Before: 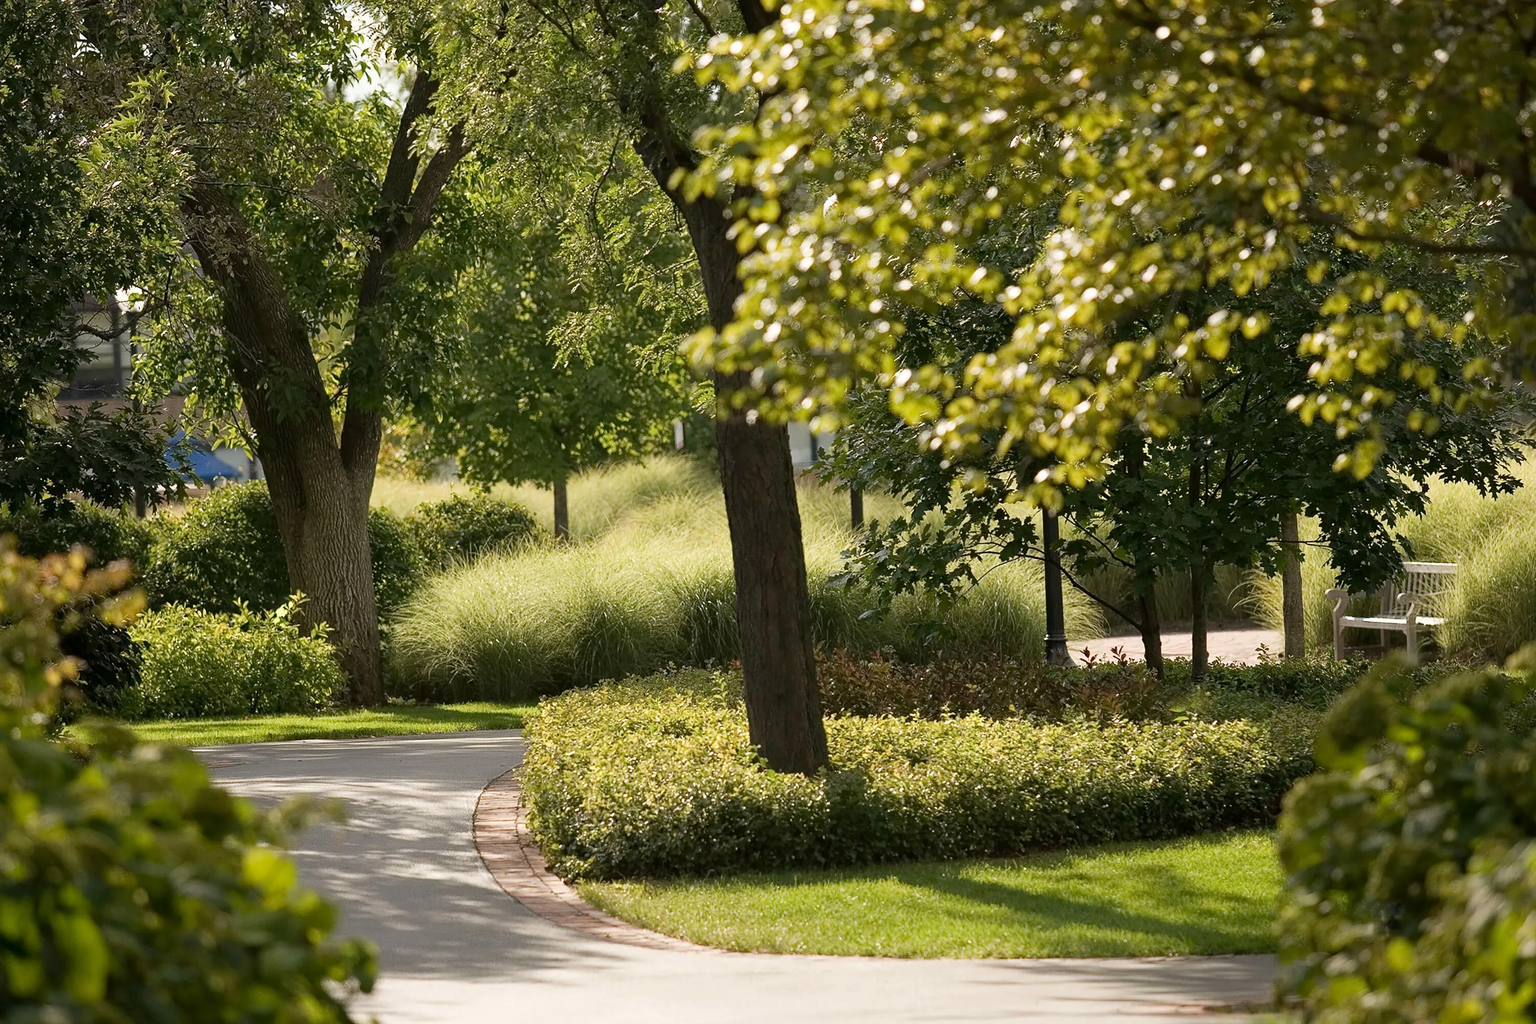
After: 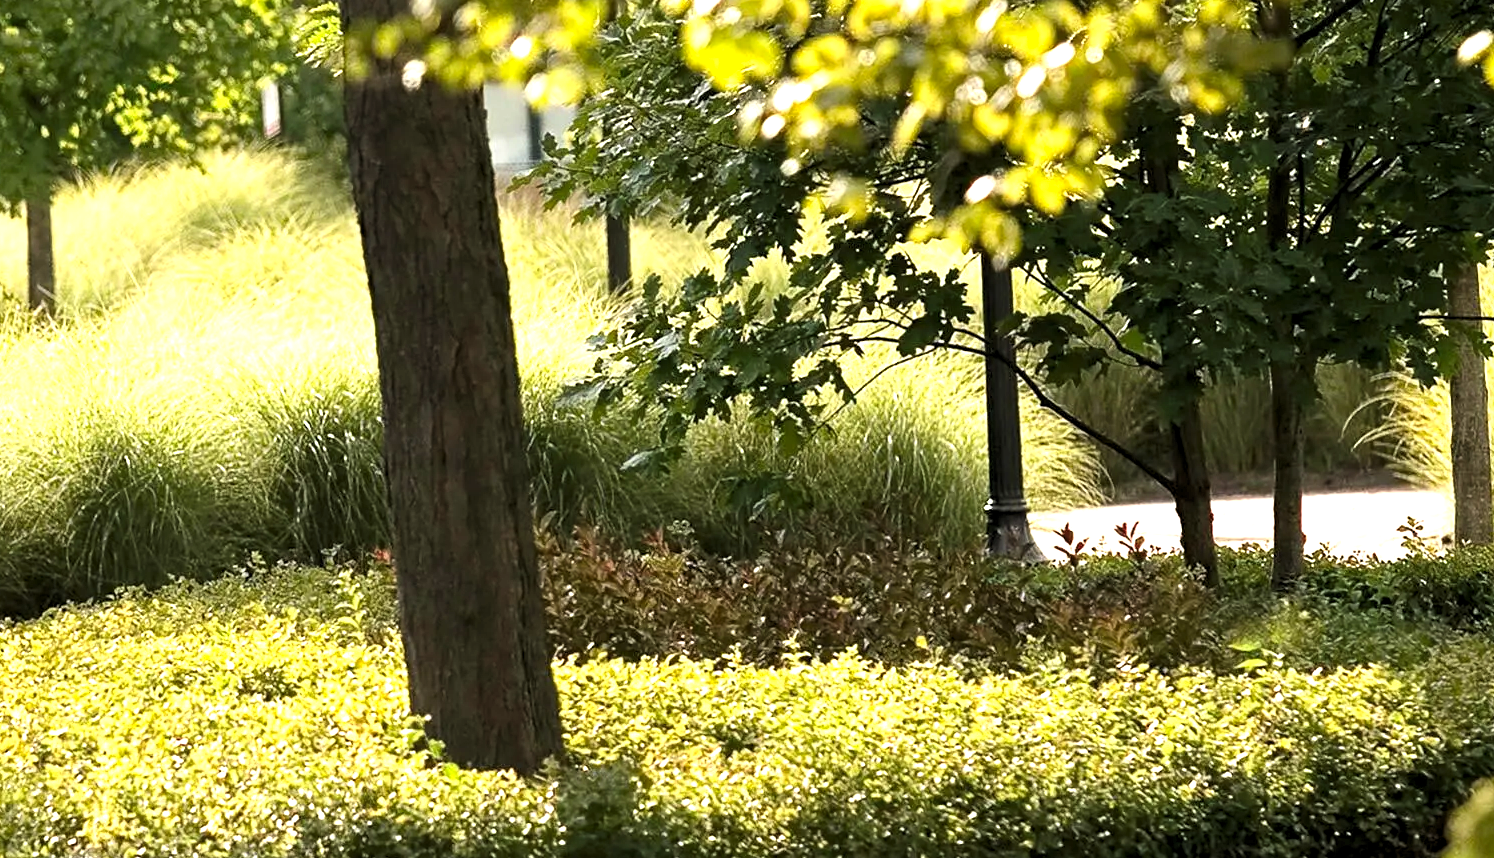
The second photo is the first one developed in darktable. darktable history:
exposure: black level correction 0, exposure 0.889 EV, compensate exposure bias true, compensate highlight preservation false
levels: black 0.08%, levels [0.062, 0.494, 0.925]
crop: left 35.177%, top 37.001%, right 15.006%, bottom 20.078%
contrast brightness saturation: contrast 0.099, brightness 0.029, saturation 0.094
